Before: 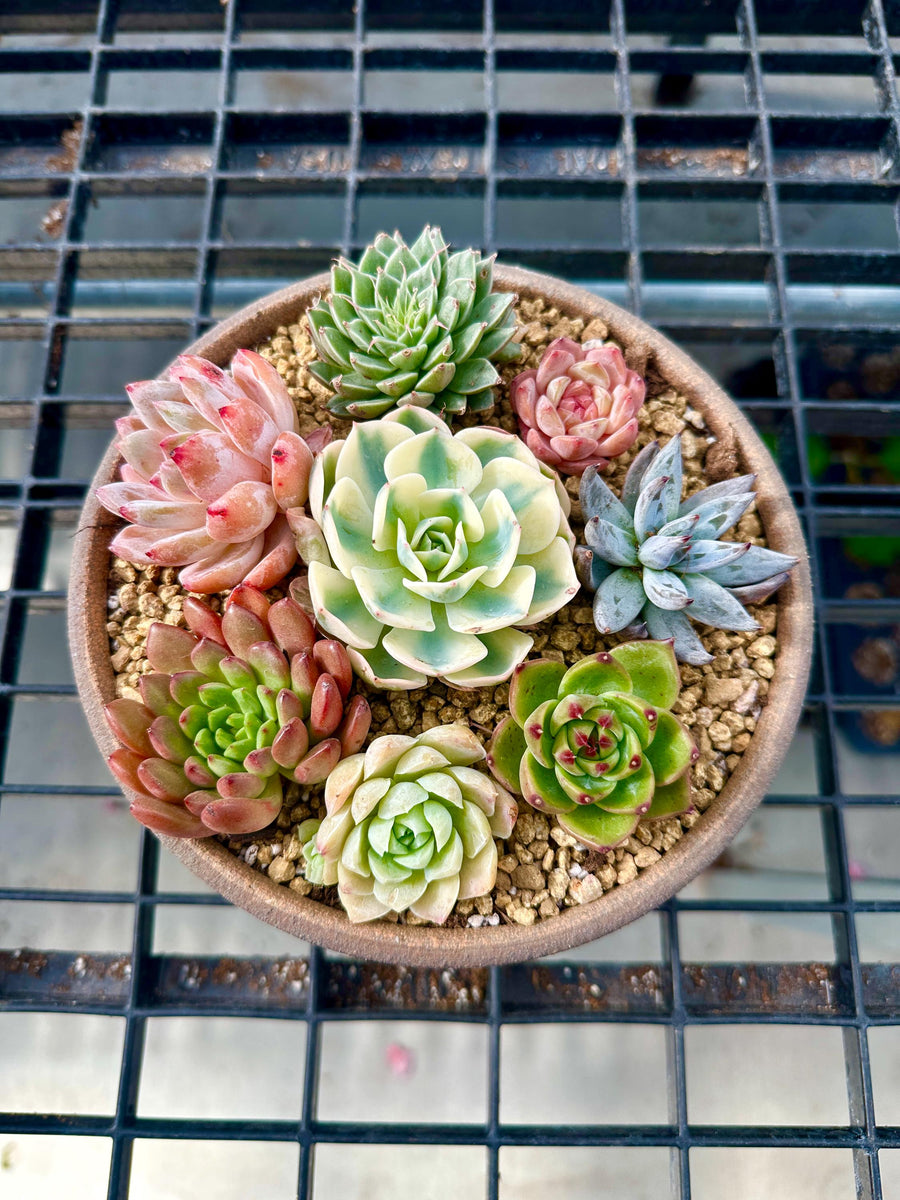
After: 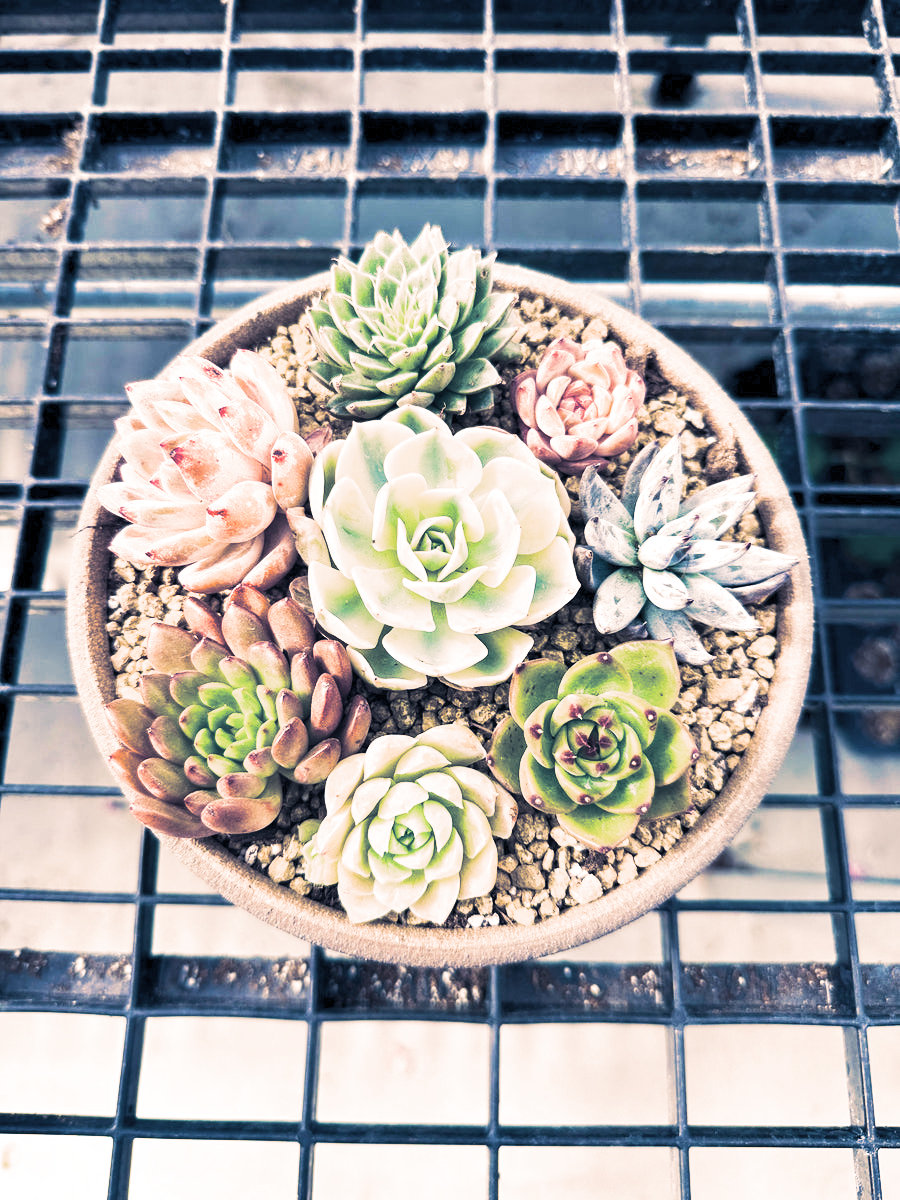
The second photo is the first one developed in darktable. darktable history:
white balance: red 0.98, blue 1.034
contrast brightness saturation: contrast 0.43, brightness 0.56, saturation -0.19
color balance rgb: perceptual saturation grading › global saturation 20%, perceptual saturation grading › highlights -25%, perceptual saturation grading › shadows 50%
split-toning: shadows › hue 226.8°, shadows › saturation 0.56, highlights › hue 28.8°, balance -40, compress 0%
